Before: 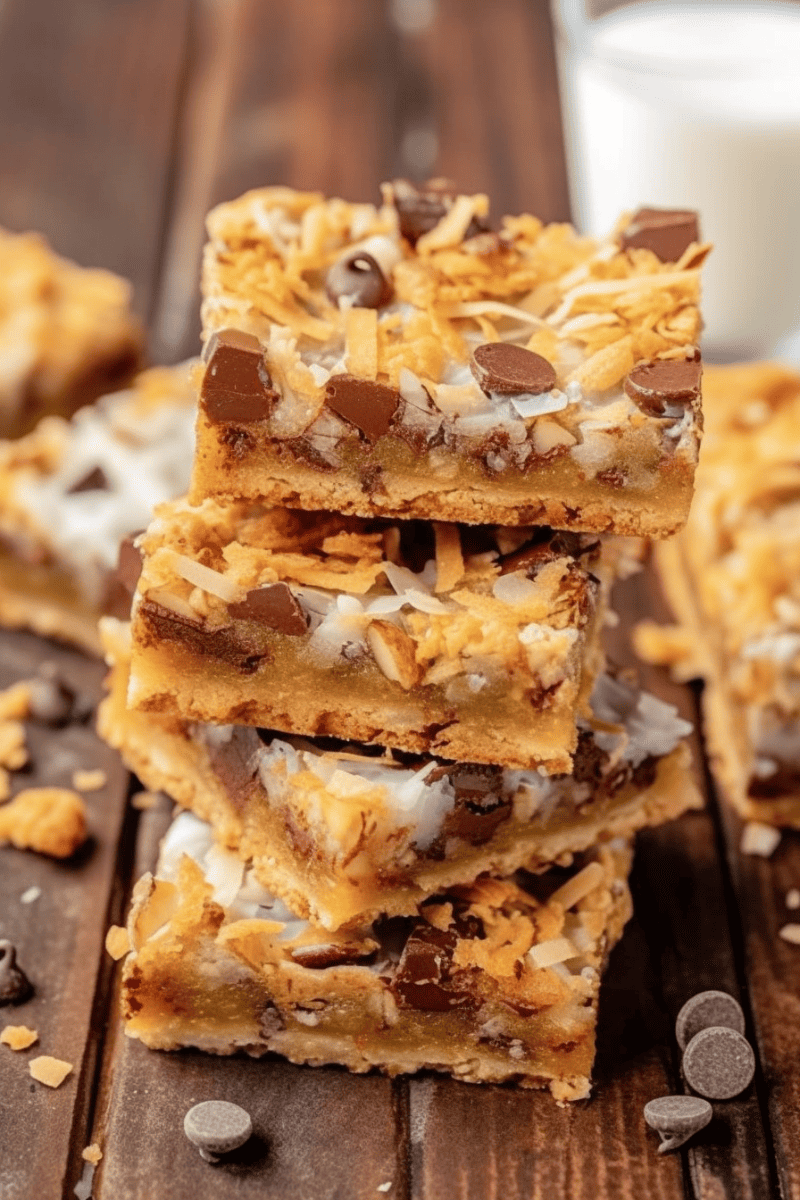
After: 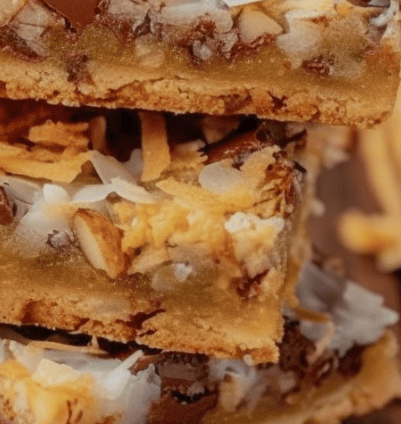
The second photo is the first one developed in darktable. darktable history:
tone equalizer: -8 EV 0.267 EV, -7 EV 0.455 EV, -6 EV 0.393 EV, -5 EV 0.216 EV, -3 EV -0.247 EV, -2 EV -0.397 EV, -1 EV -0.435 EV, +0 EV -0.237 EV, mask exposure compensation -0.512 EV
crop: left 36.829%, top 34.312%, right 12.962%, bottom 30.331%
